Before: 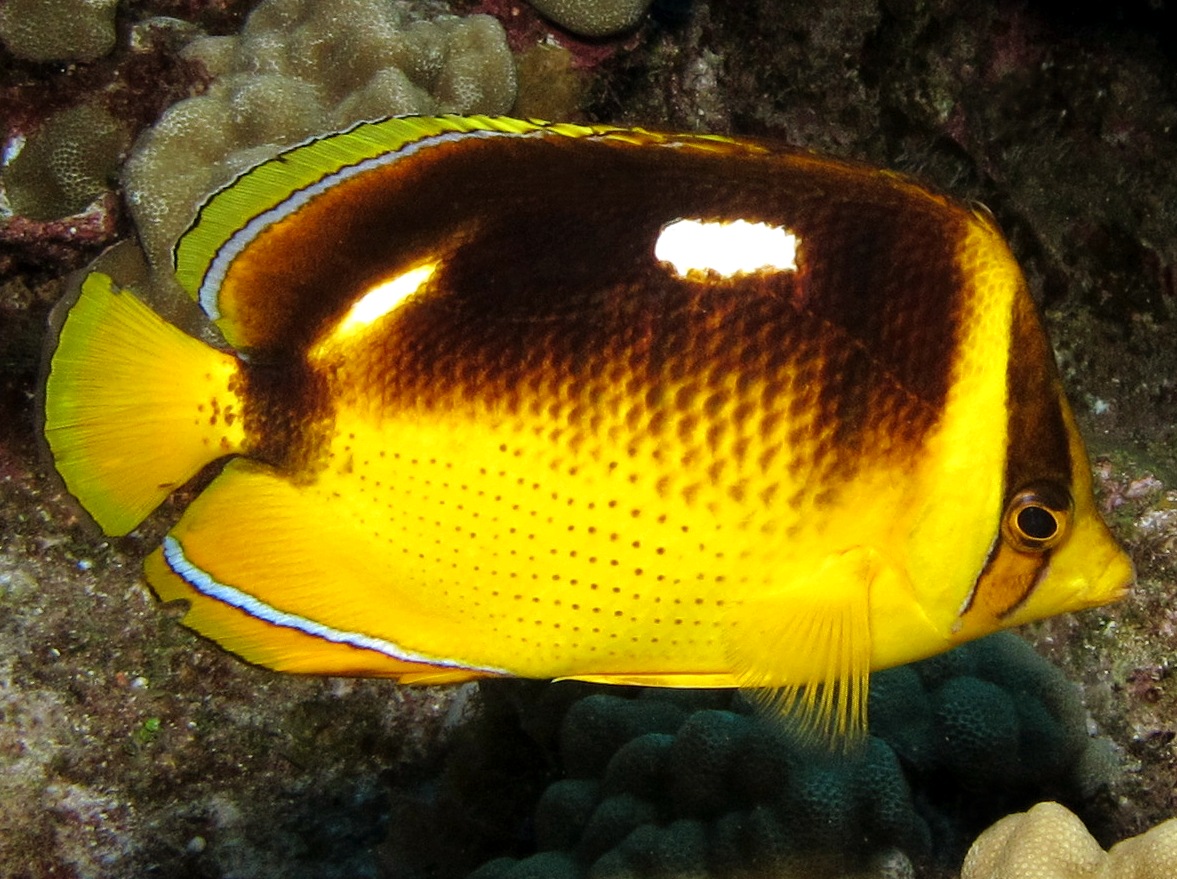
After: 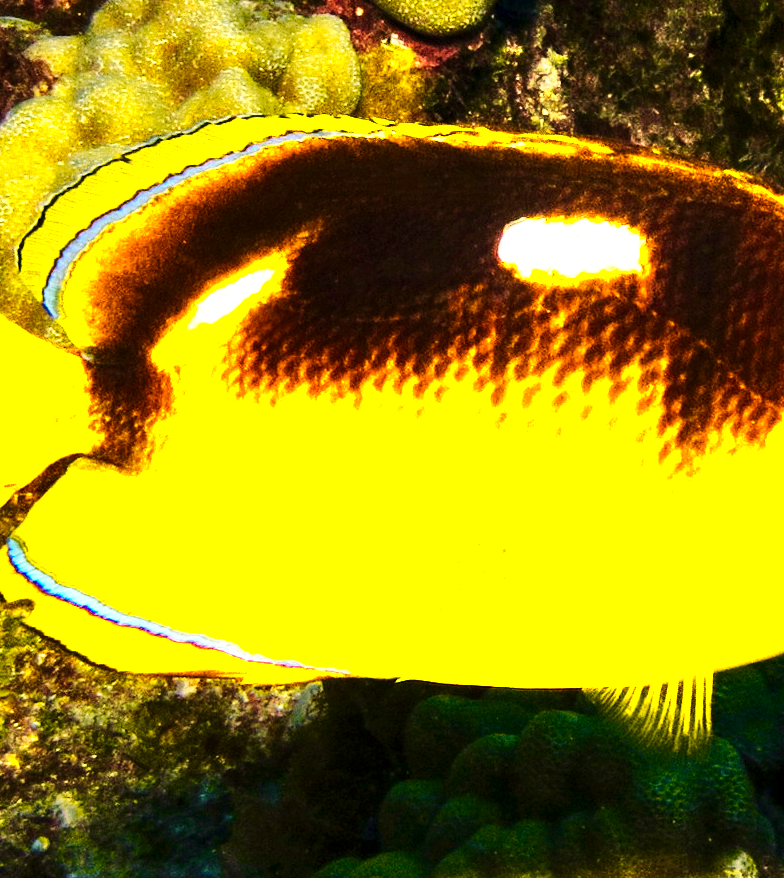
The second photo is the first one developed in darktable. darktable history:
velvia: strength 29.04%
color balance rgb: linear chroma grading › global chroma 15.025%, perceptual saturation grading › global saturation 29.423%
crop and rotate: left 13.381%, right 19.943%
color zones: curves: ch0 [(0.099, 0.624) (0.257, 0.596) (0.384, 0.376) (0.529, 0.492) (0.697, 0.564) (0.768, 0.532) (0.908, 0.644)]; ch1 [(0.112, 0.564) (0.254, 0.612) (0.432, 0.676) (0.592, 0.456) (0.743, 0.684) (0.888, 0.536)]; ch2 [(0.25, 0.5) (0.469, 0.36) (0.75, 0.5)], mix 101.53%
shadows and highlights: soften with gaussian
base curve: curves: ch0 [(0, 0) (0.028, 0.03) (0.121, 0.232) (0.46, 0.748) (0.859, 0.968) (1, 1)], preserve colors none
